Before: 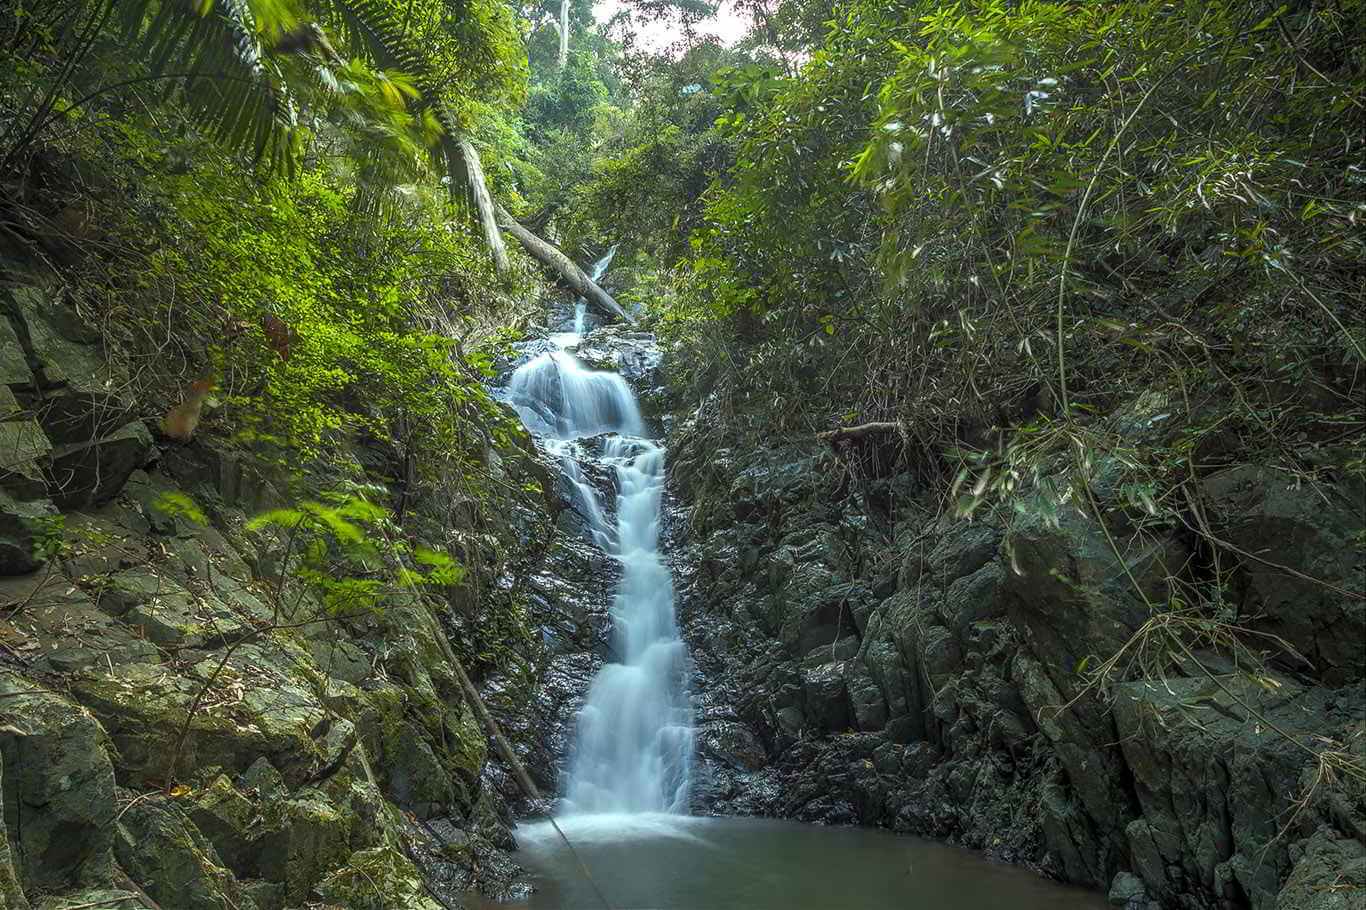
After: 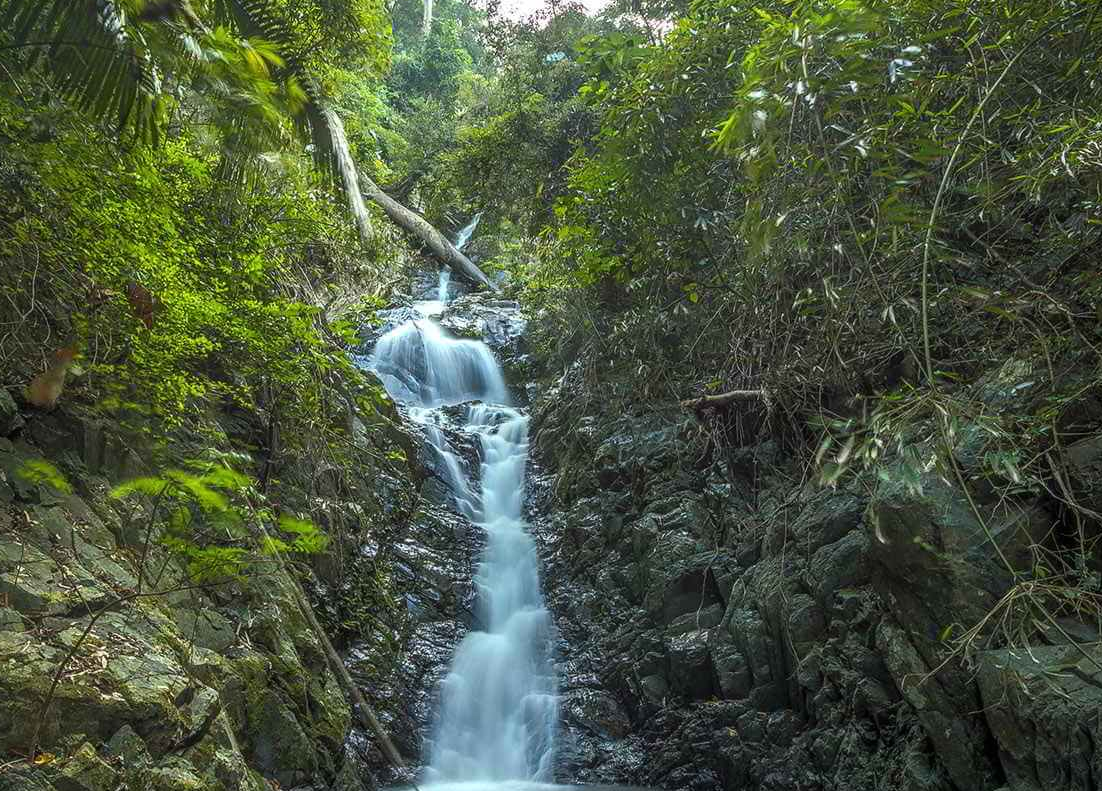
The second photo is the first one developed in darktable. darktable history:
exposure: black level correction 0, exposure 0 EV, compensate highlight preservation false
crop: left 9.999%, top 3.572%, right 9.276%, bottom 9.497%
color correction: highlights a* 0.019, highlights b* -0.477
